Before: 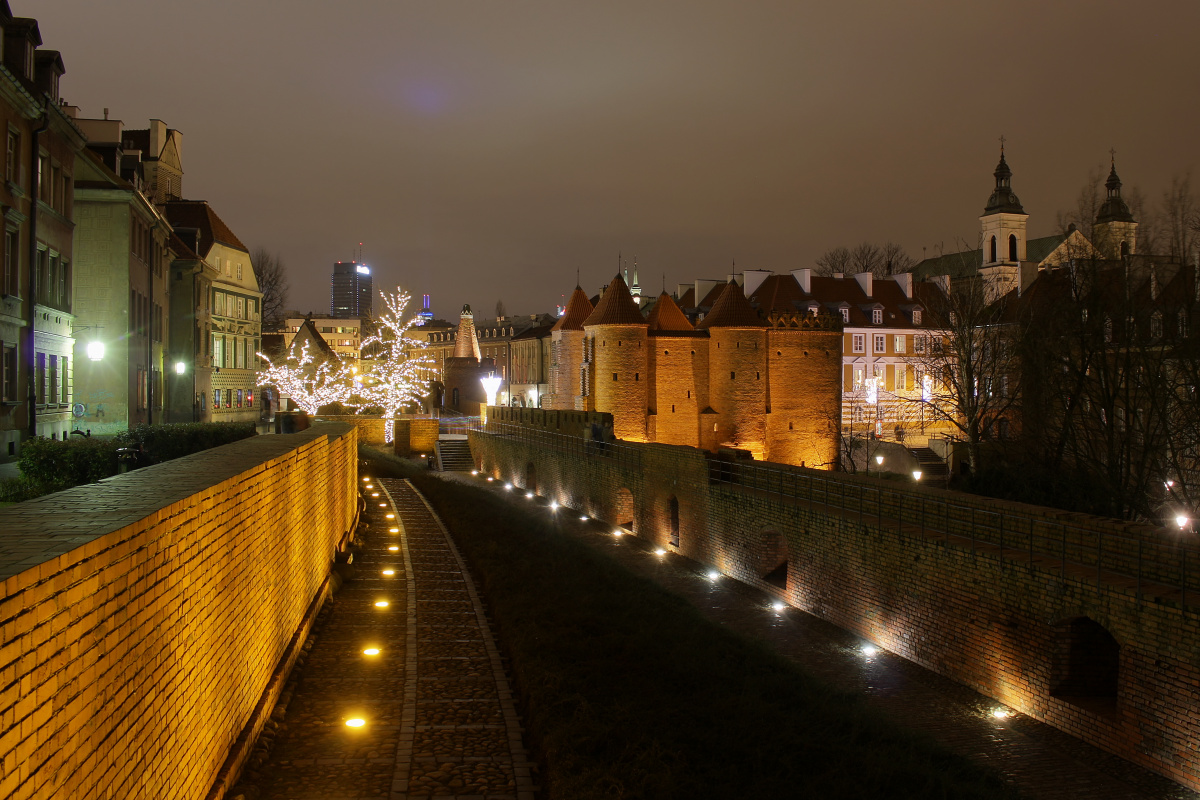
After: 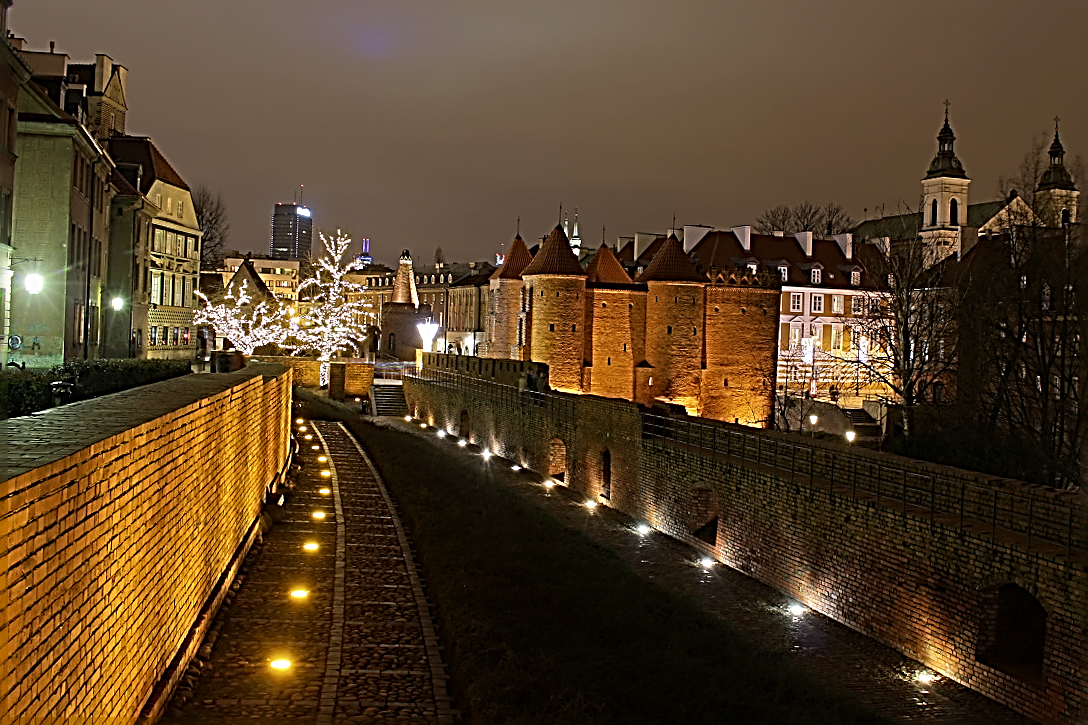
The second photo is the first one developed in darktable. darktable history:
crop and rotate: angle -1.96°, left 3.097%, top 4.154%, right 1.586%, bottom 0.529%
sharpen: radius 3.158, amount 1.731
